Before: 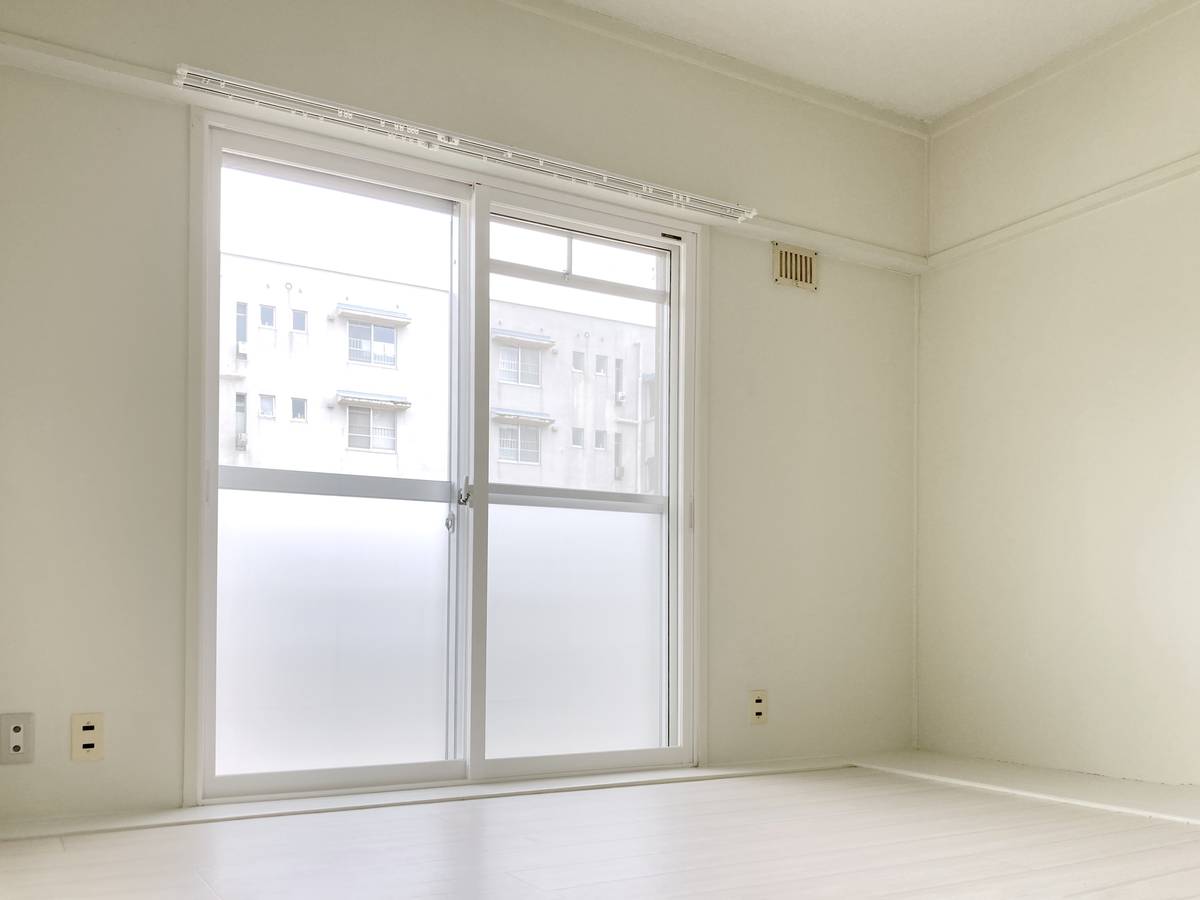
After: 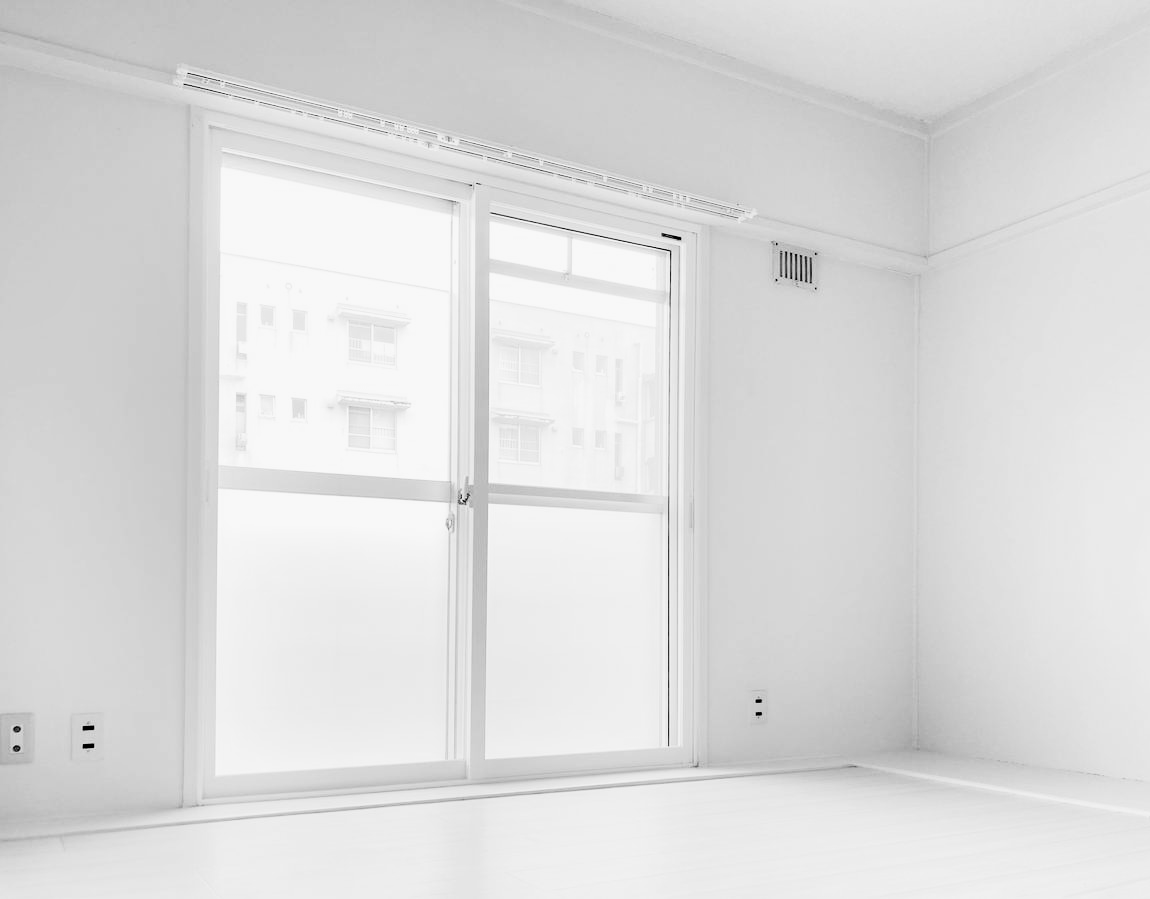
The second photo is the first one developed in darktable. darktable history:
crop: right 4.126%, bottom 0.031%
exposure: black level correction 0, exposure 0.7 EV, compensate exposure bias true, compensate highlight preservation false
monochrome: a 0, b 0, size 0.5, highlights 0.57
filmic rgb: black relative exposure -5 EV, hardness 2.88, contrast 1.4, highlights saturation mix -30%
